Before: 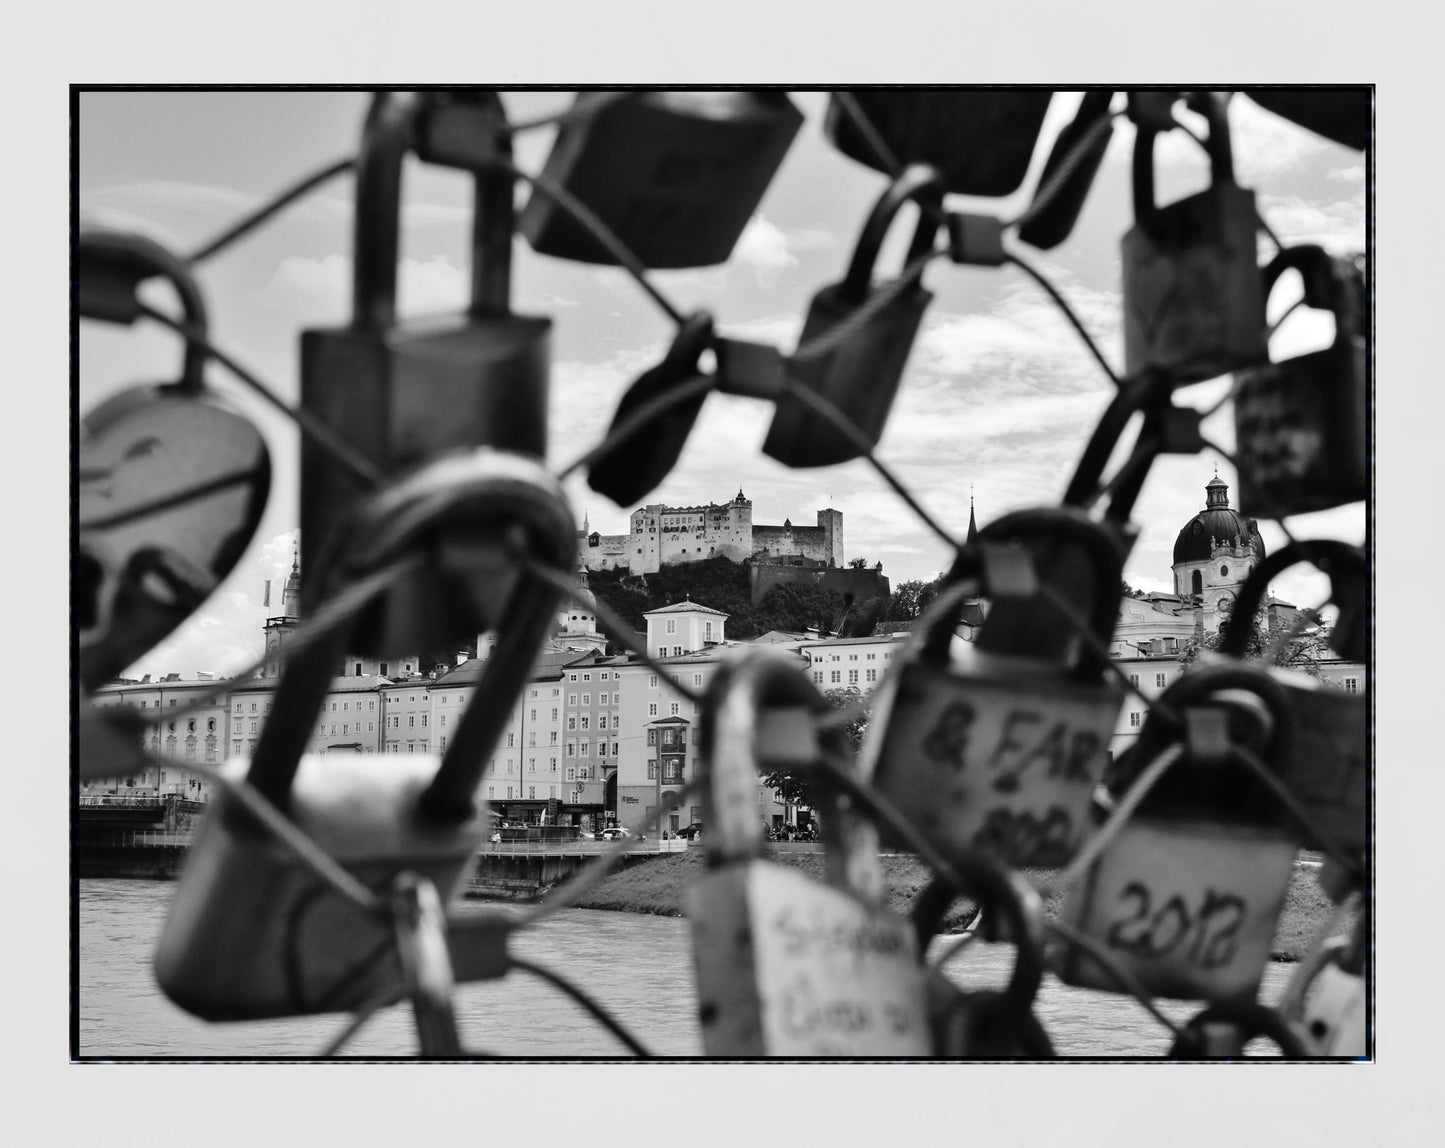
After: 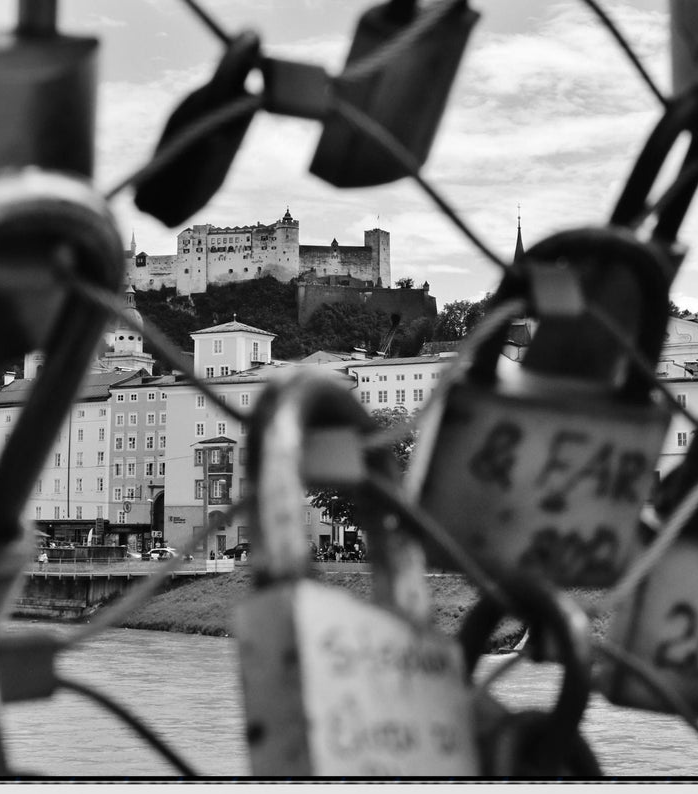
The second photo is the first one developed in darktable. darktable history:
crop: left 31.409%, top 24.416%, right 20.249%, bottom 6.386%
